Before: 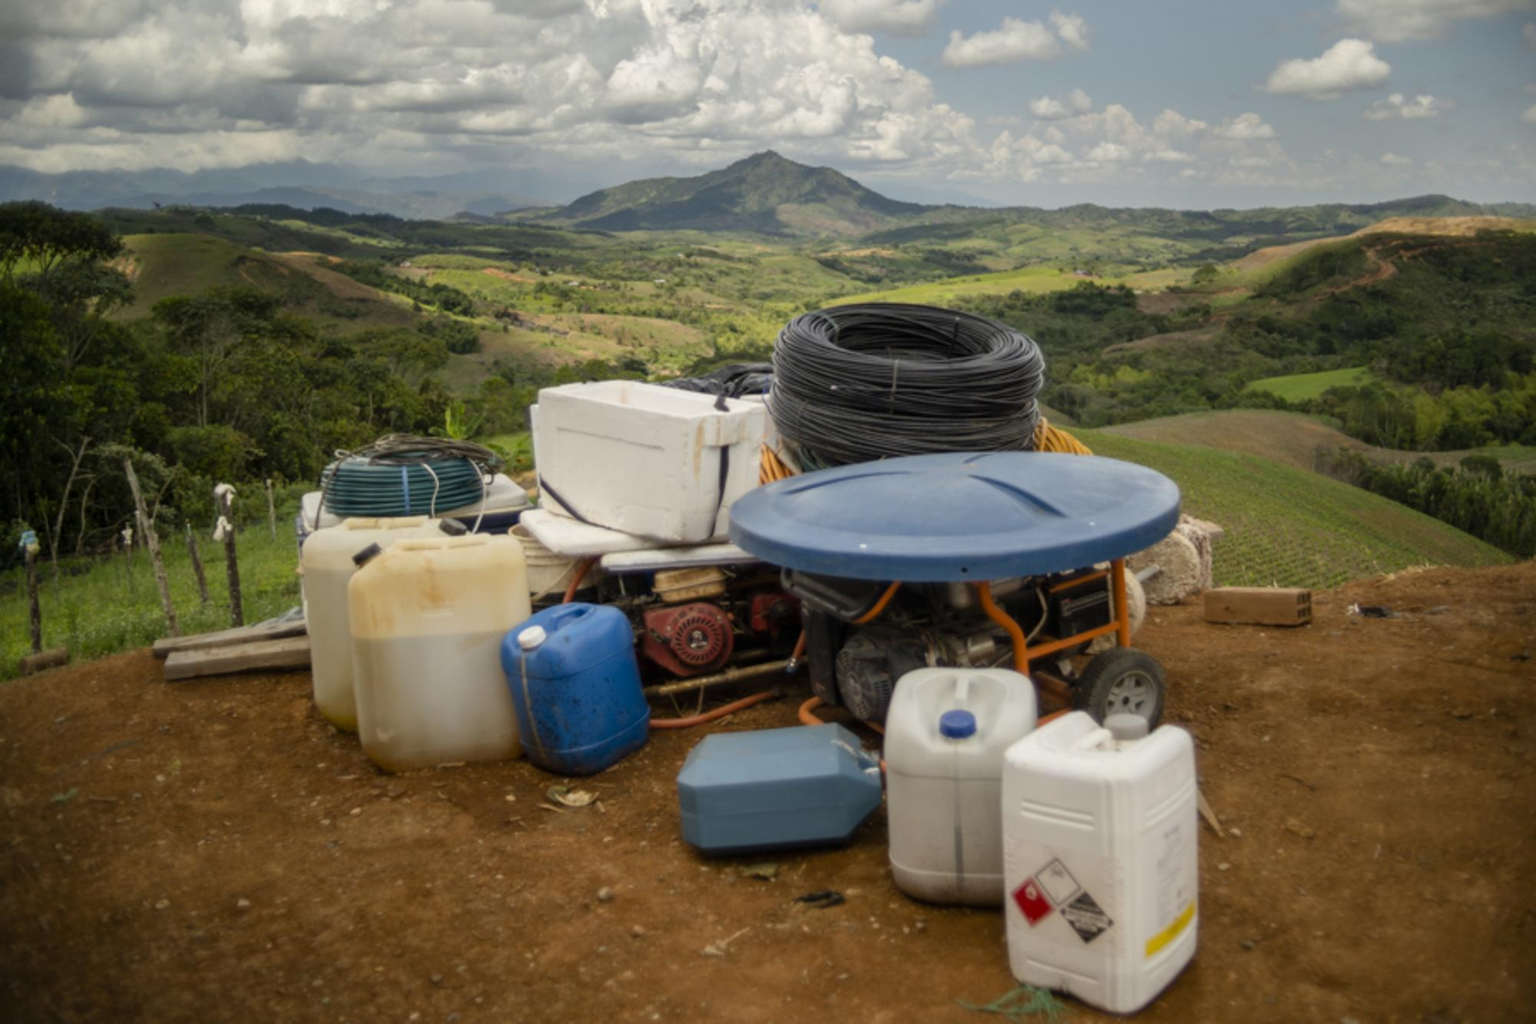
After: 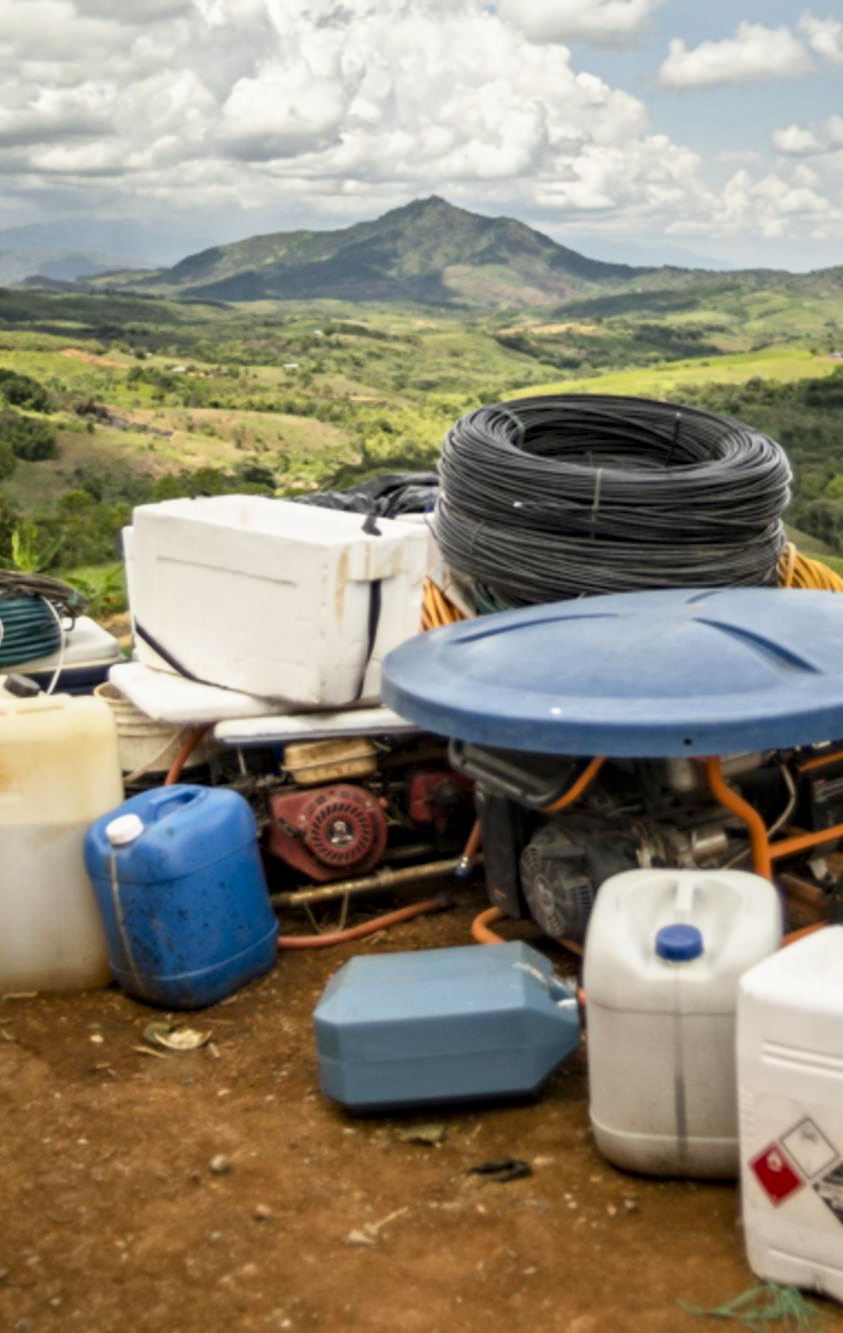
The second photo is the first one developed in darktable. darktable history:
crop: left 28.414%, right 29.412%
base curve: curves: ch0 [(0, 0) (0.579, 0.807) (1, 1)], preserve colors none
contrast equalizer: y [[0.5, 0.5, 0.544, 0.569, 0.5, 0.5], [0.5 ×6], [0.5 ×6], [0 ×6], [0 ×6]]
